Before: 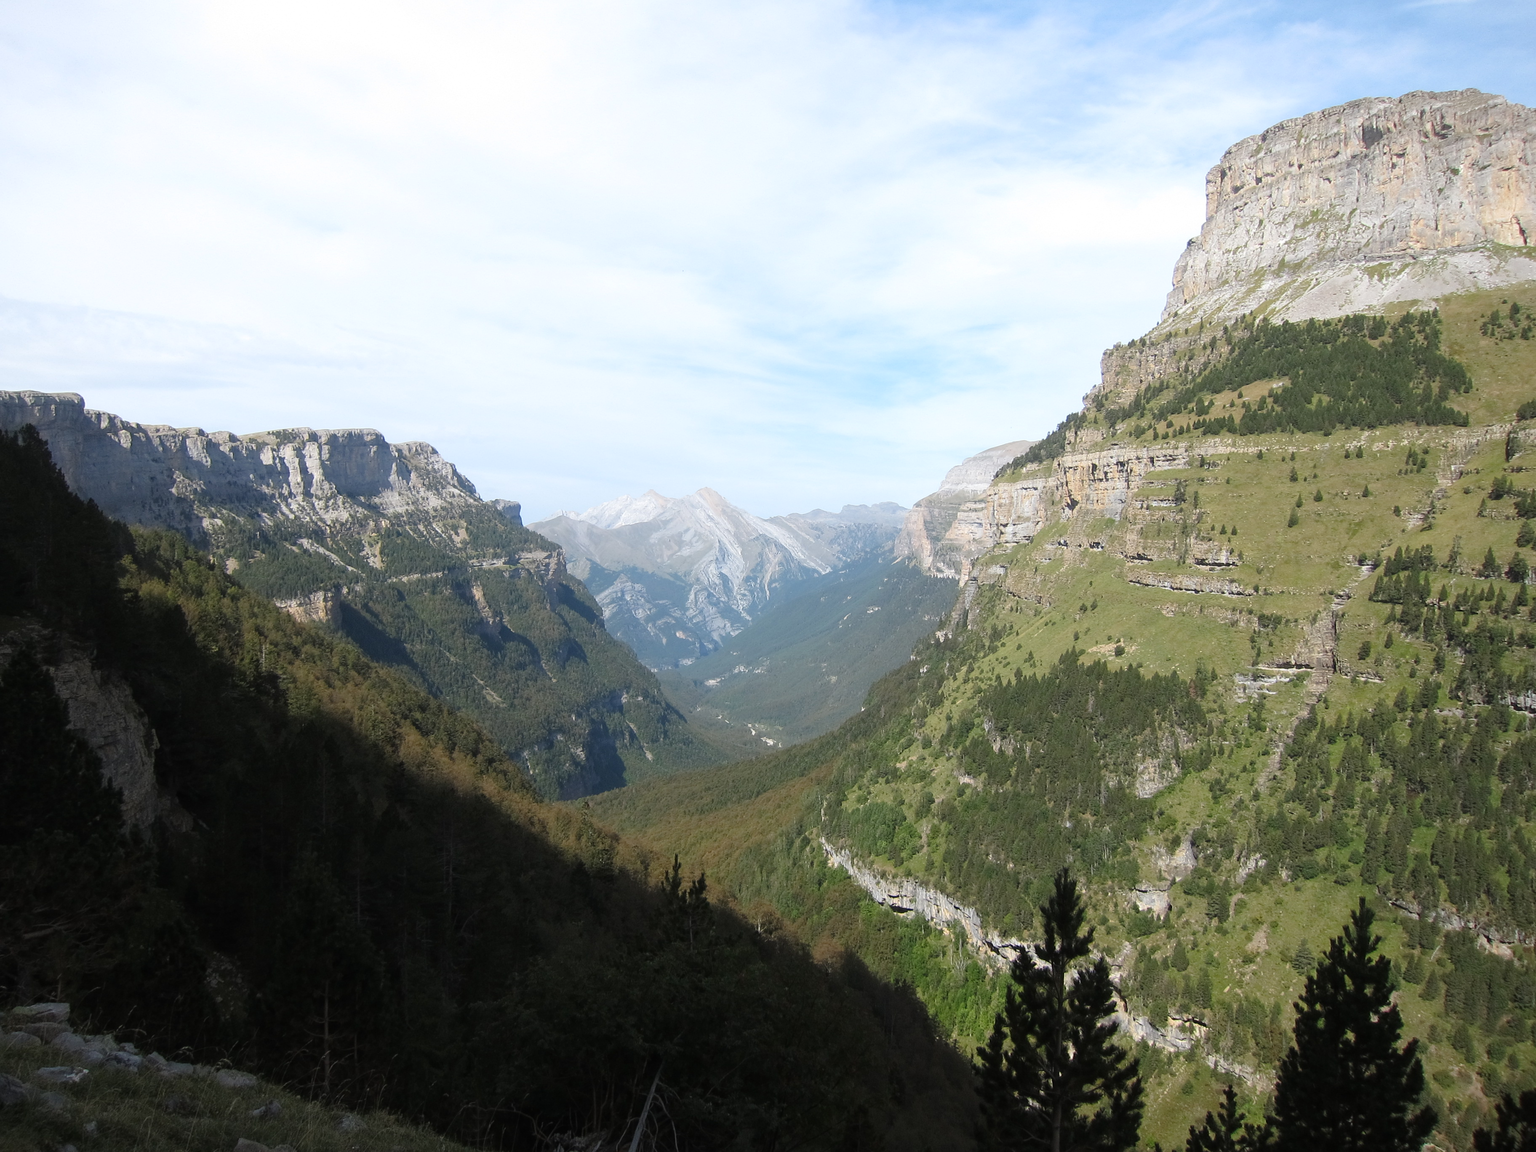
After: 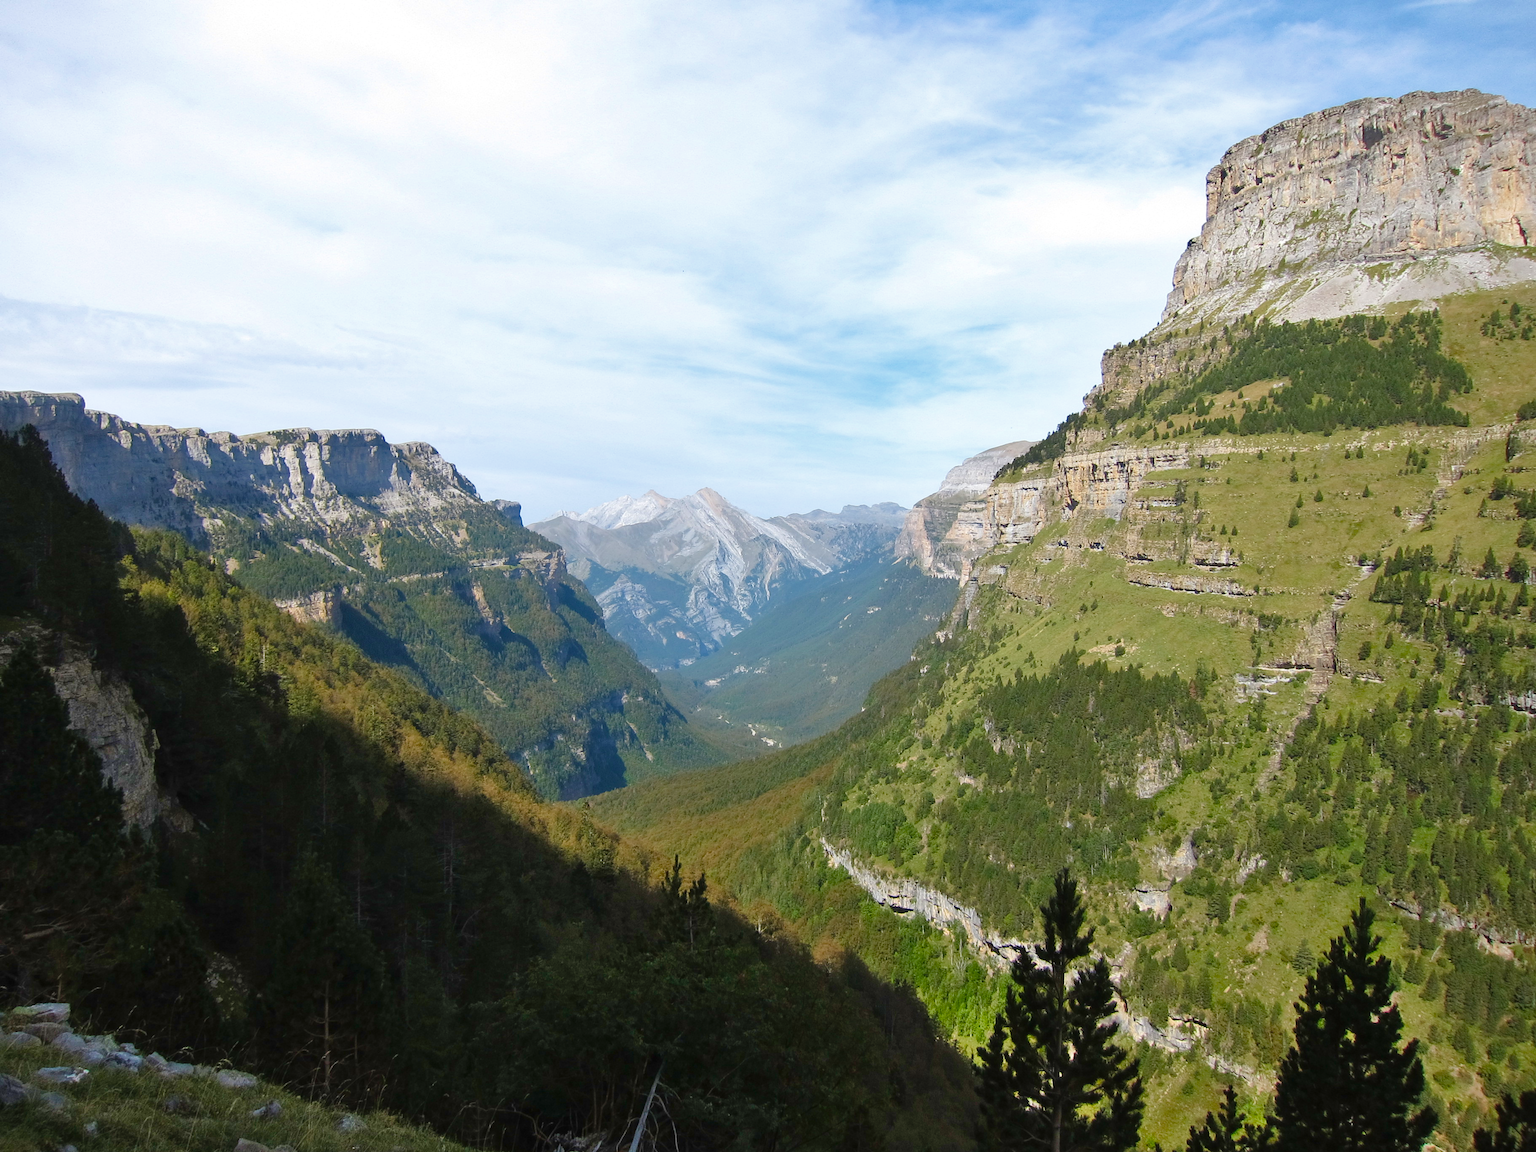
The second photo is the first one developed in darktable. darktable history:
shadows and highlights: soften with gaussian
velvia: on, module defaults
color balance rgb: perceptual saturation grading › global saturation 20%, perceptual saturation grading › highlights -25.05%, perceptual saturation grading › shadows 50.119%
